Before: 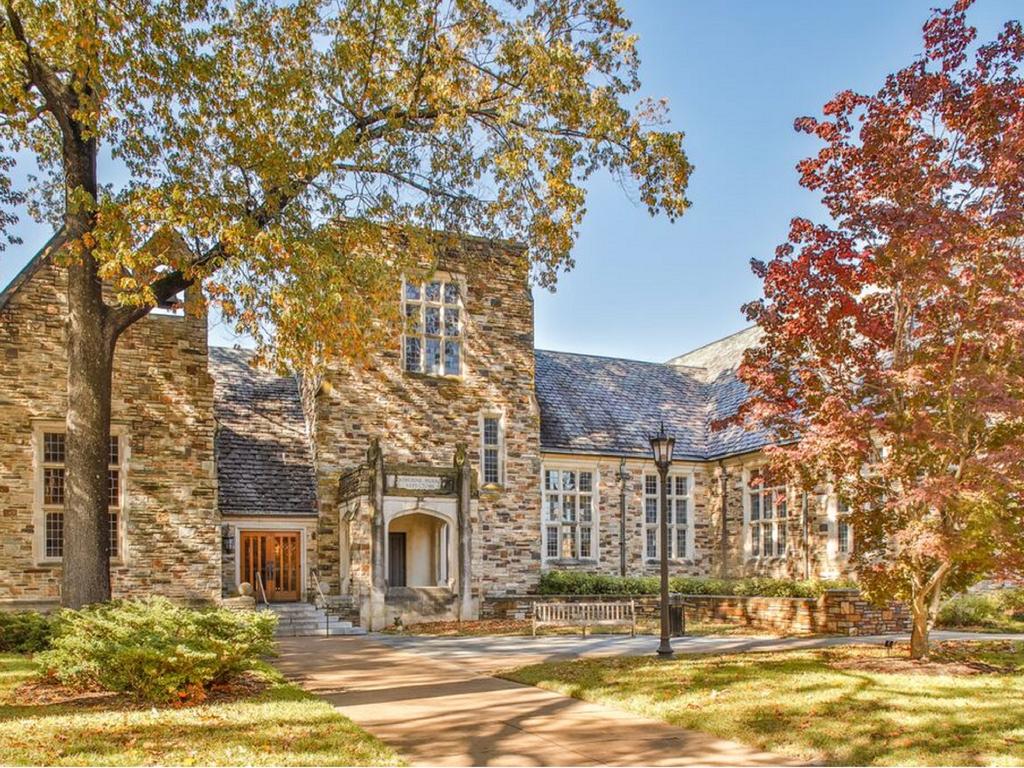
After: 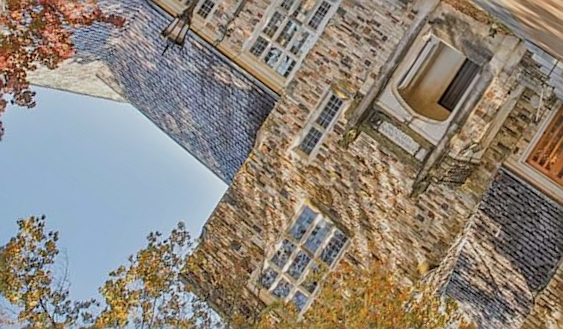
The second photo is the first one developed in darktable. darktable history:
contrast brightness saturation: brightness 0.143
exposure: black level correction 0, exposure -0.694 EV, compensate highlight preservation false
crop and rotate: angle 146.75°, left 9.144%, top 15.65%, right 4.546%, bottom 17.149%
sharpen: amount 0.49
